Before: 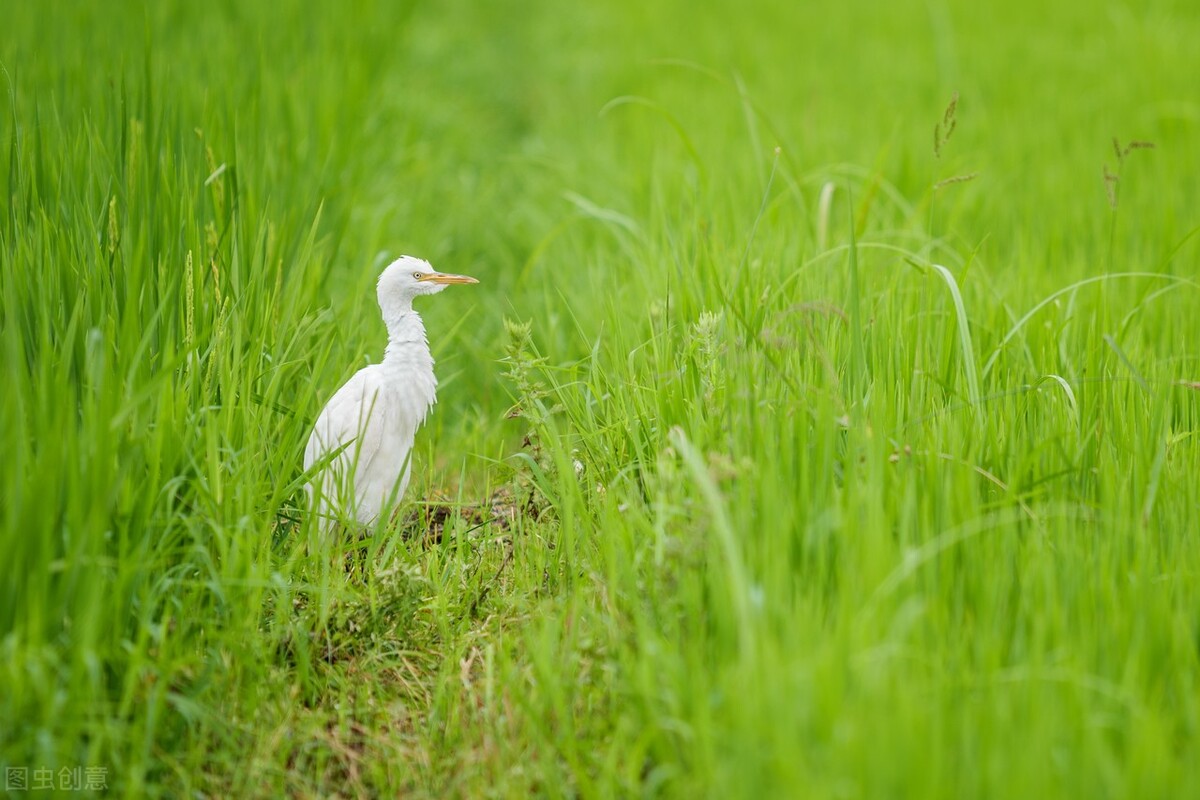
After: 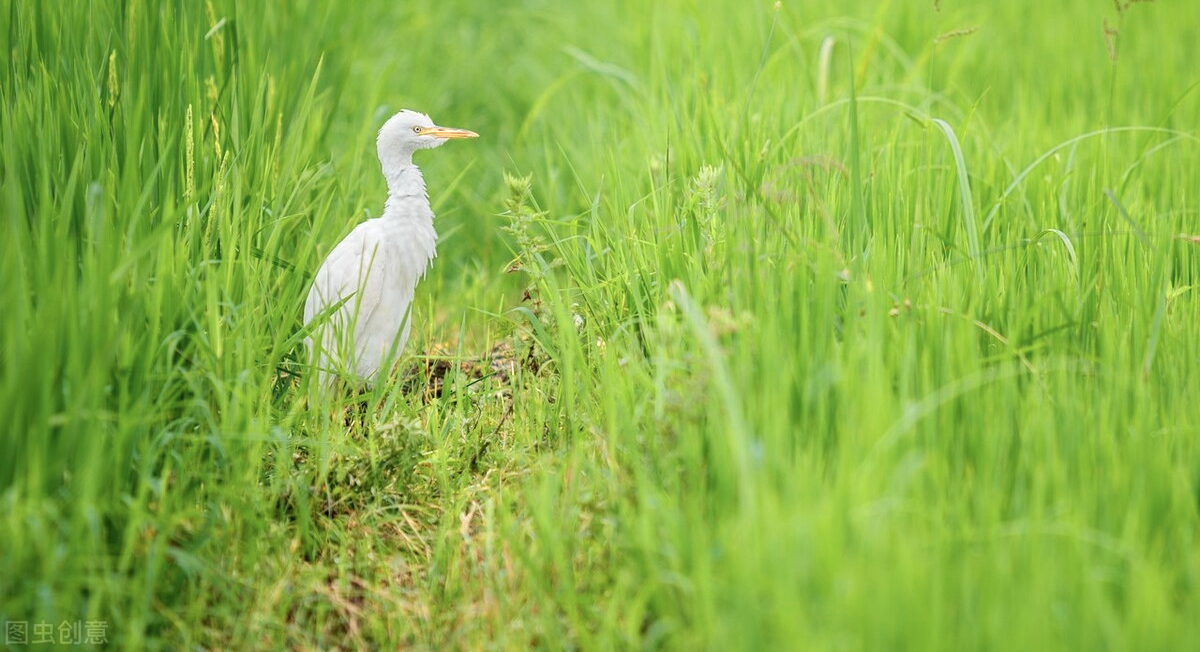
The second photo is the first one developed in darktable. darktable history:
contrast brightness saturation: contrast 0.075
crop and rotate: top 18.383%
color zones: curves: ch0 [(0.018, 0.548) (0.224, 0.64) (0.425, 0.447) (0.675, 0.575) (0.732, 0.579)]; ch1 [(0.066, 0.487) (0.25, 0.5) (0.404, 0.43) (0.75, 0.421) (0.956, 0.421)]; ch2 [(0.044, 0.561) (0.215, 0.465) (0.399, 0.544) (0.465, 0.548) (0.614, 0.447) (0.724, 0.43) (0.882, 0.623) (0.956, 0.632)]
